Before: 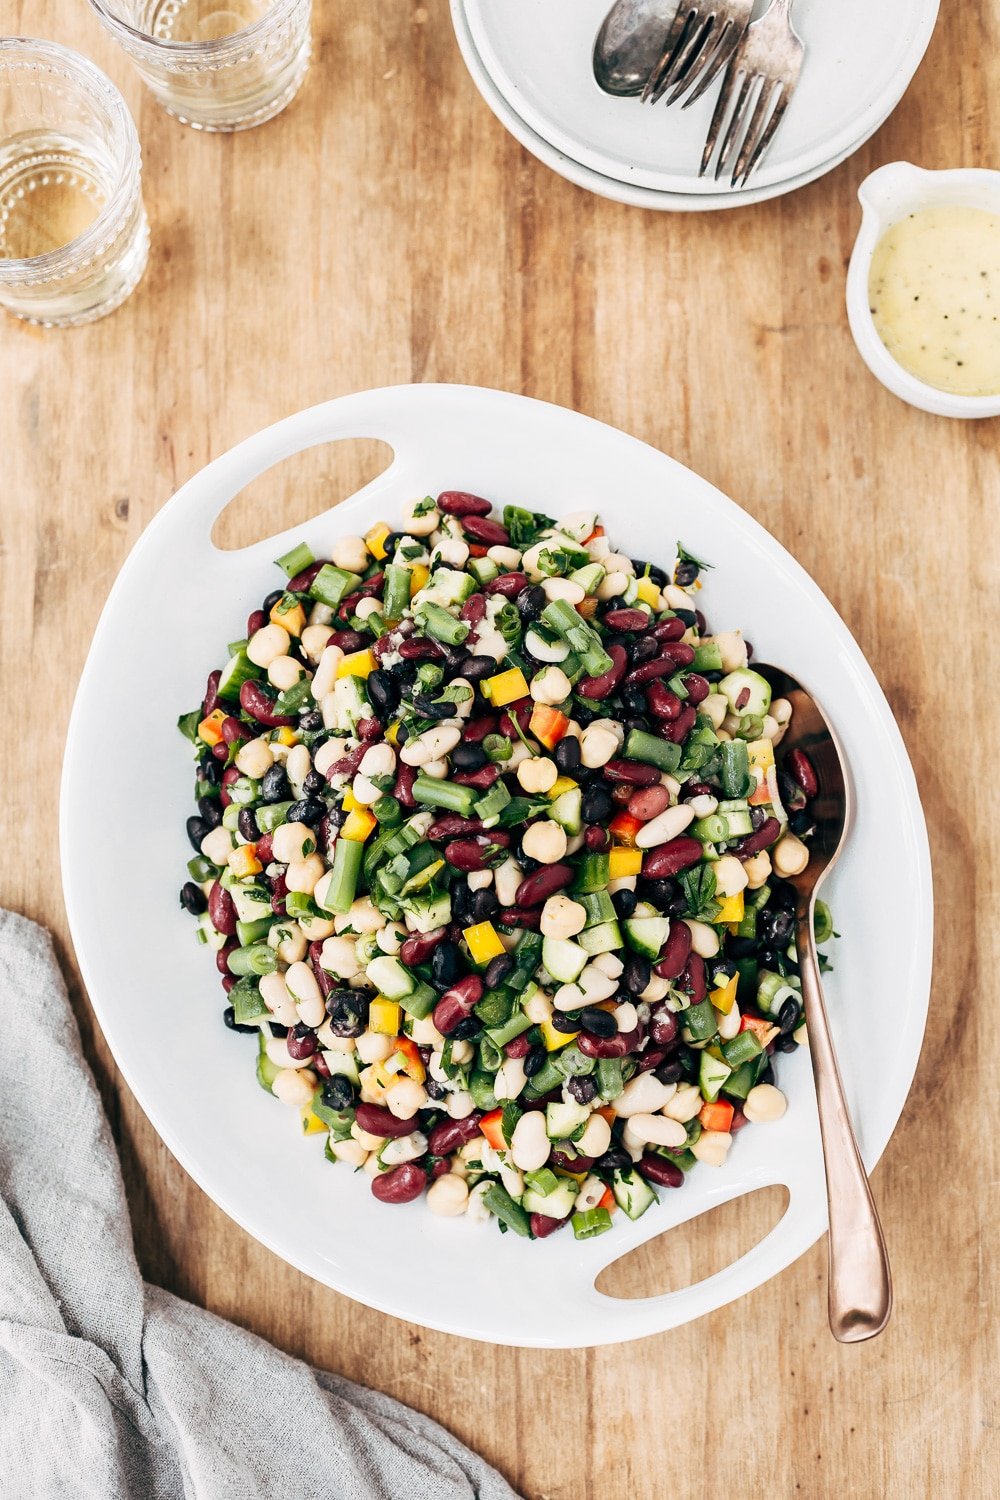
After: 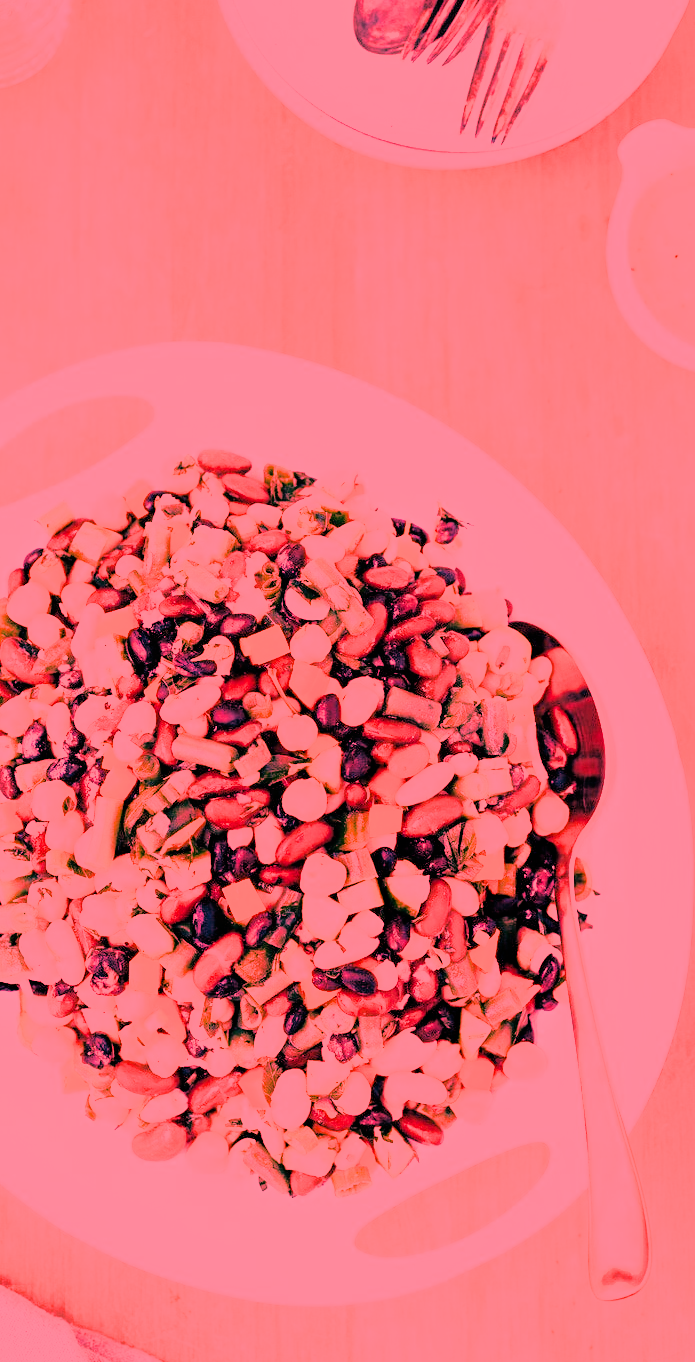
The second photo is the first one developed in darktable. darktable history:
crop and rotate: left 24.034%, top 2.838%, right 6.406%, bottom 6.299%
white balance: red 4.26, blue 1.802
filmic rgb: black relative exposure -6.15 EV, white relative exposure 6.96 EV, hardness 2.23, color science v6 (2022)
contrast equalizer: y [[0.439, 0.44, 0.442, 0.457, 0.493, 0.498], [0.5 ×6], [0.5 ×6], [0 ×6], [0 ×6]]
